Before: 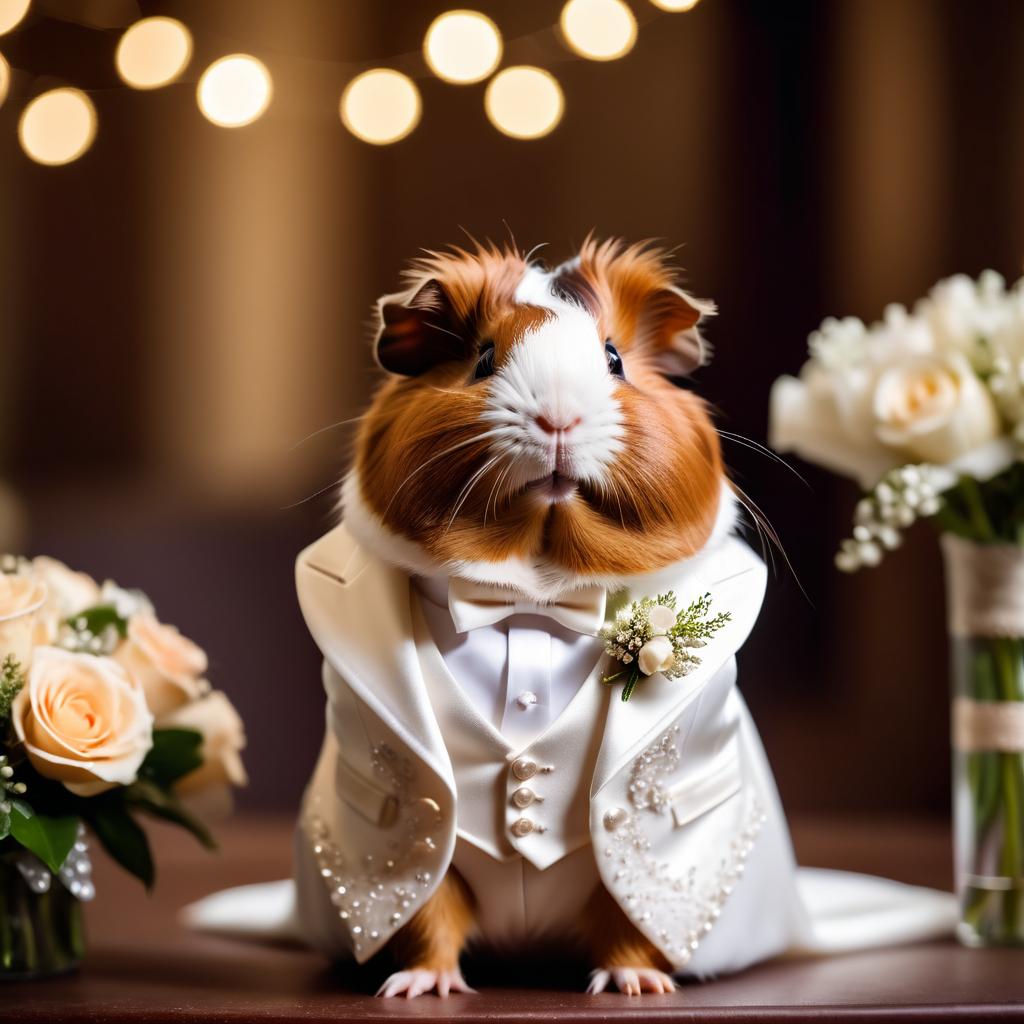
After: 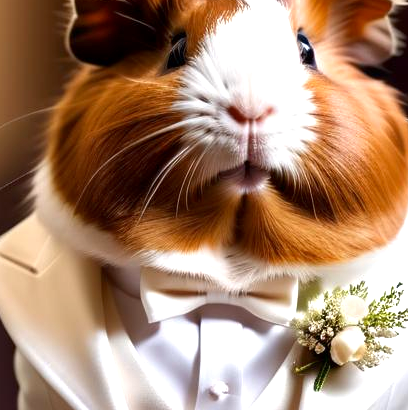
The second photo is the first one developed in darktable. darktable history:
crop: left 30.14%, top 30.362%, right 30.012%, bottom 29.559%
exposure: black level correction 0.001, exposure 0.498 EV, compensate highlight preservation false
contrast brightness saturation: contrast 0.03, brightness -0.044
shadows and highlights: radius 126.42, shadows 21.17, highlights -22.58, low approximation 0.01
